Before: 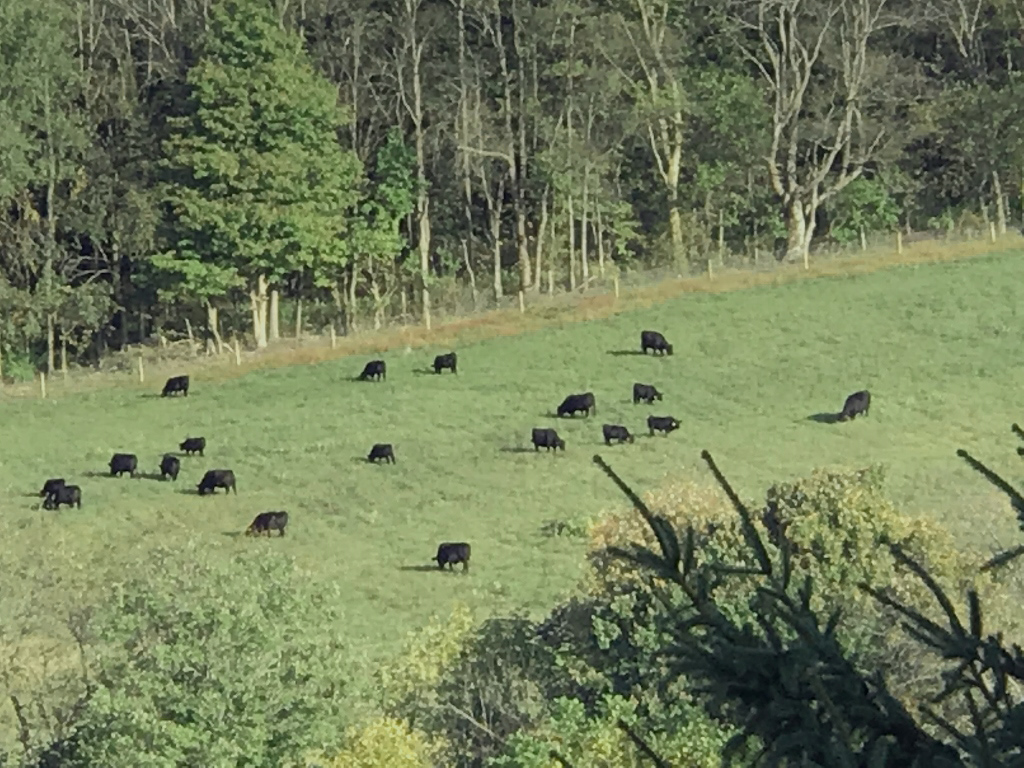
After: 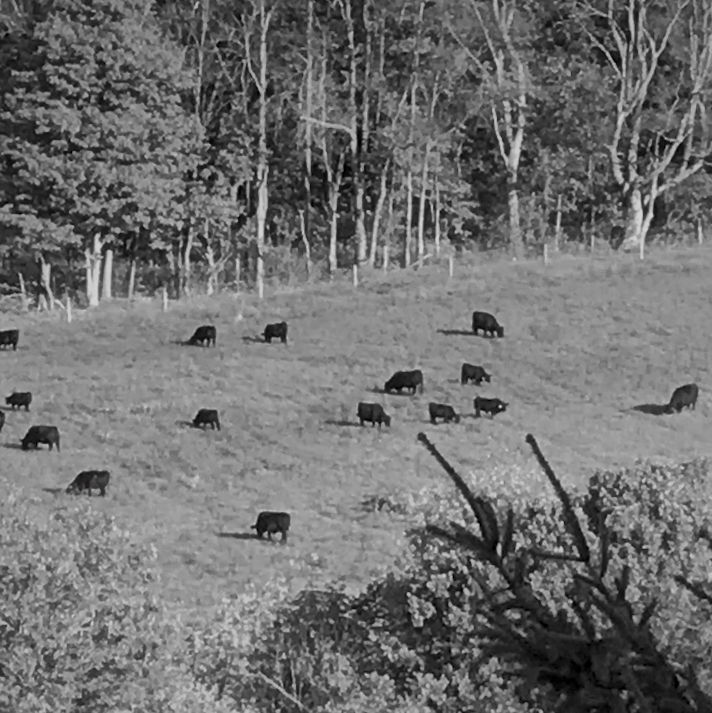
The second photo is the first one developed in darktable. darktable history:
crop and rotate: angle -3.32°, left 14.277%, top 0.033%, right 10.915%, bottom 0.046%
color correction: highlights b* -0.057, saturation 0.867
local contrast: mode bilateral grid, contrast 21, coarseness 50, detail 158%, midtone range 0.2
exposure: exposure -0.054 EV, compensate highlight preservation false
color zones: curves: ch0 [(0, 0.352) (0.143, 0.407) (0.286, 0.386) (0.429, 0.431) (0.571, 0.829) (0.714, 0.853) (0.857, 0.833) (1, 0.352)]; ch1 [(0, 0.604) (0.072, 0.726) (0.096, 0.608) (0.205, 0.007) (0.571, -0.006) (0.839, -0.013) (0.857, -0.012) (1, 0.604)]
